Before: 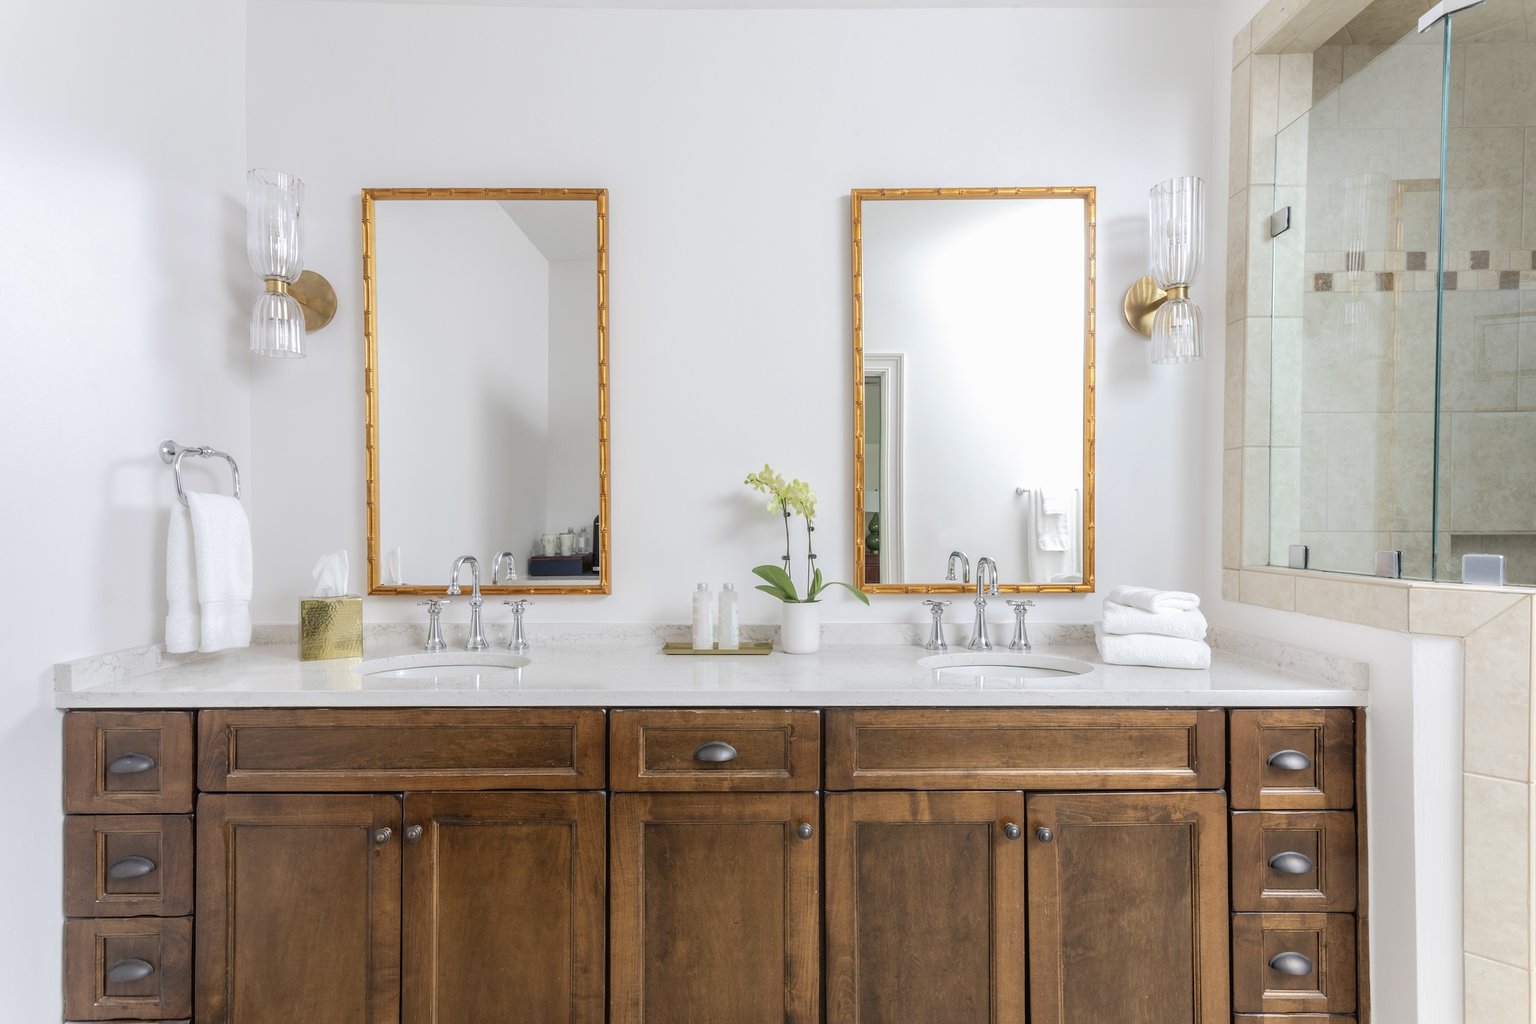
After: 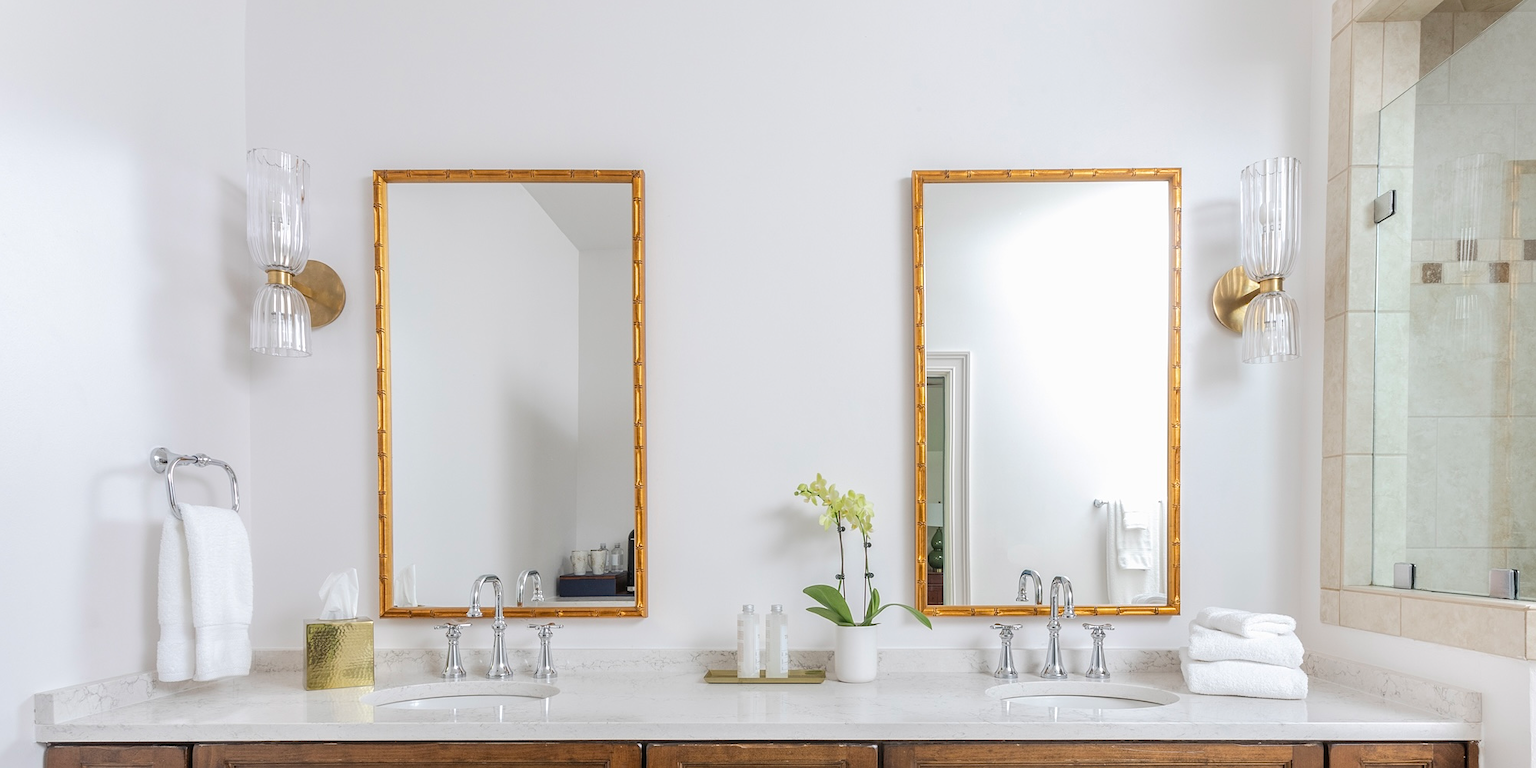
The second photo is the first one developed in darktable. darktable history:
sharpen: radius 1.252, amount 0.287, threshold 0.086
crop: left 1.534%, top 3.38%, right 7.627%, bottom 28.428%
